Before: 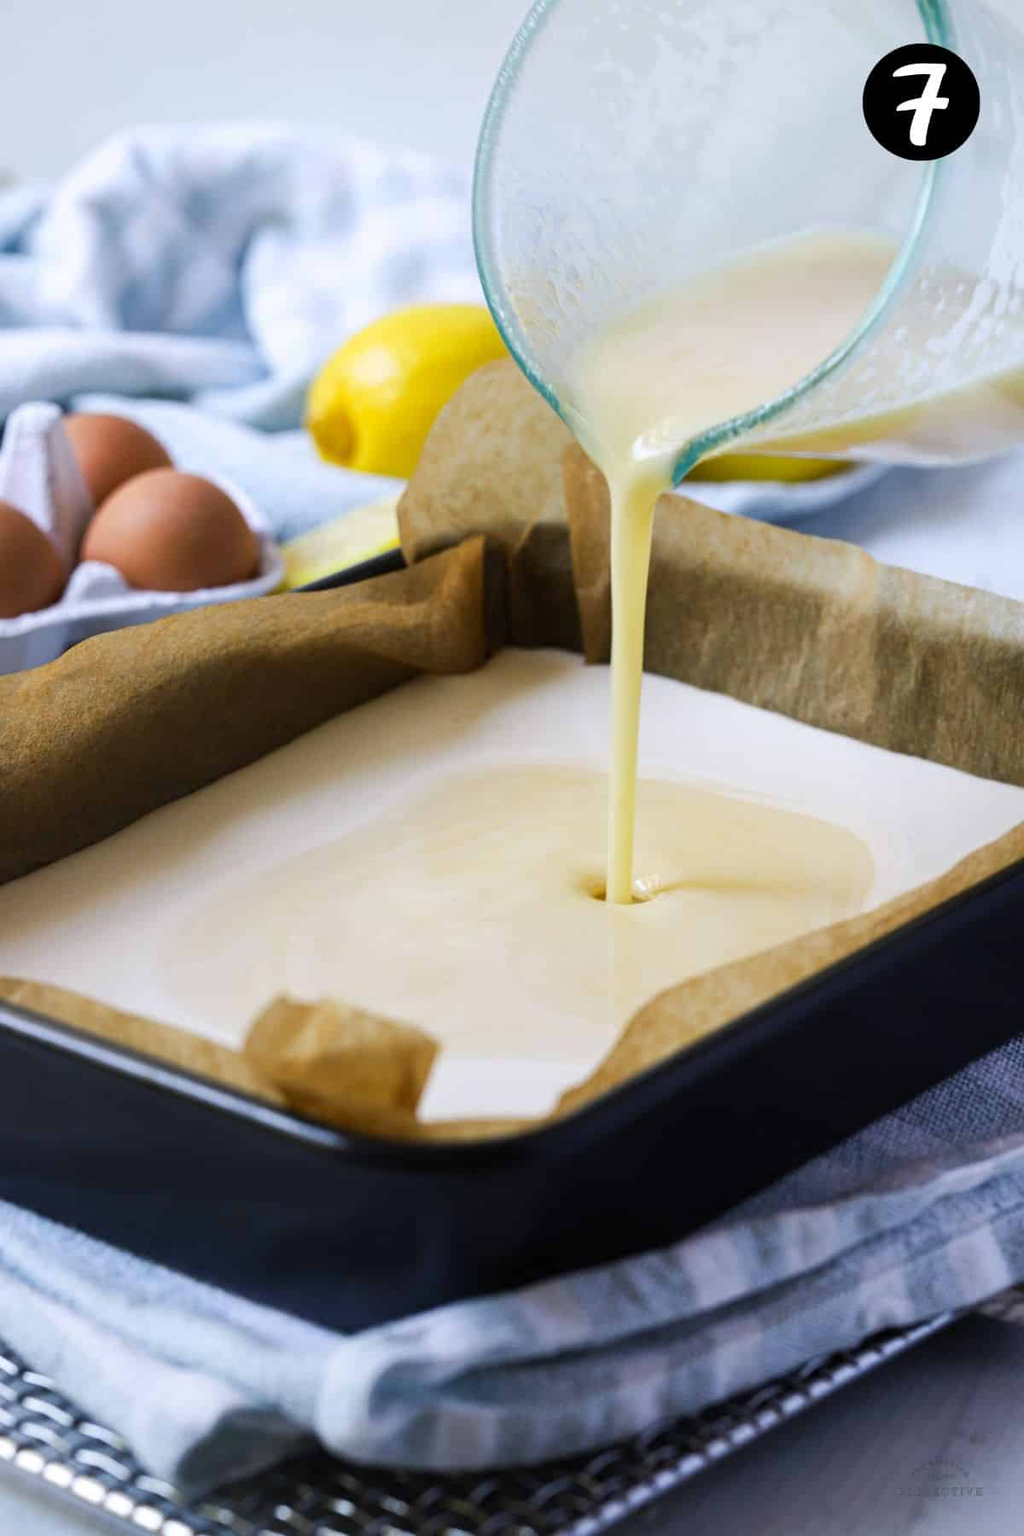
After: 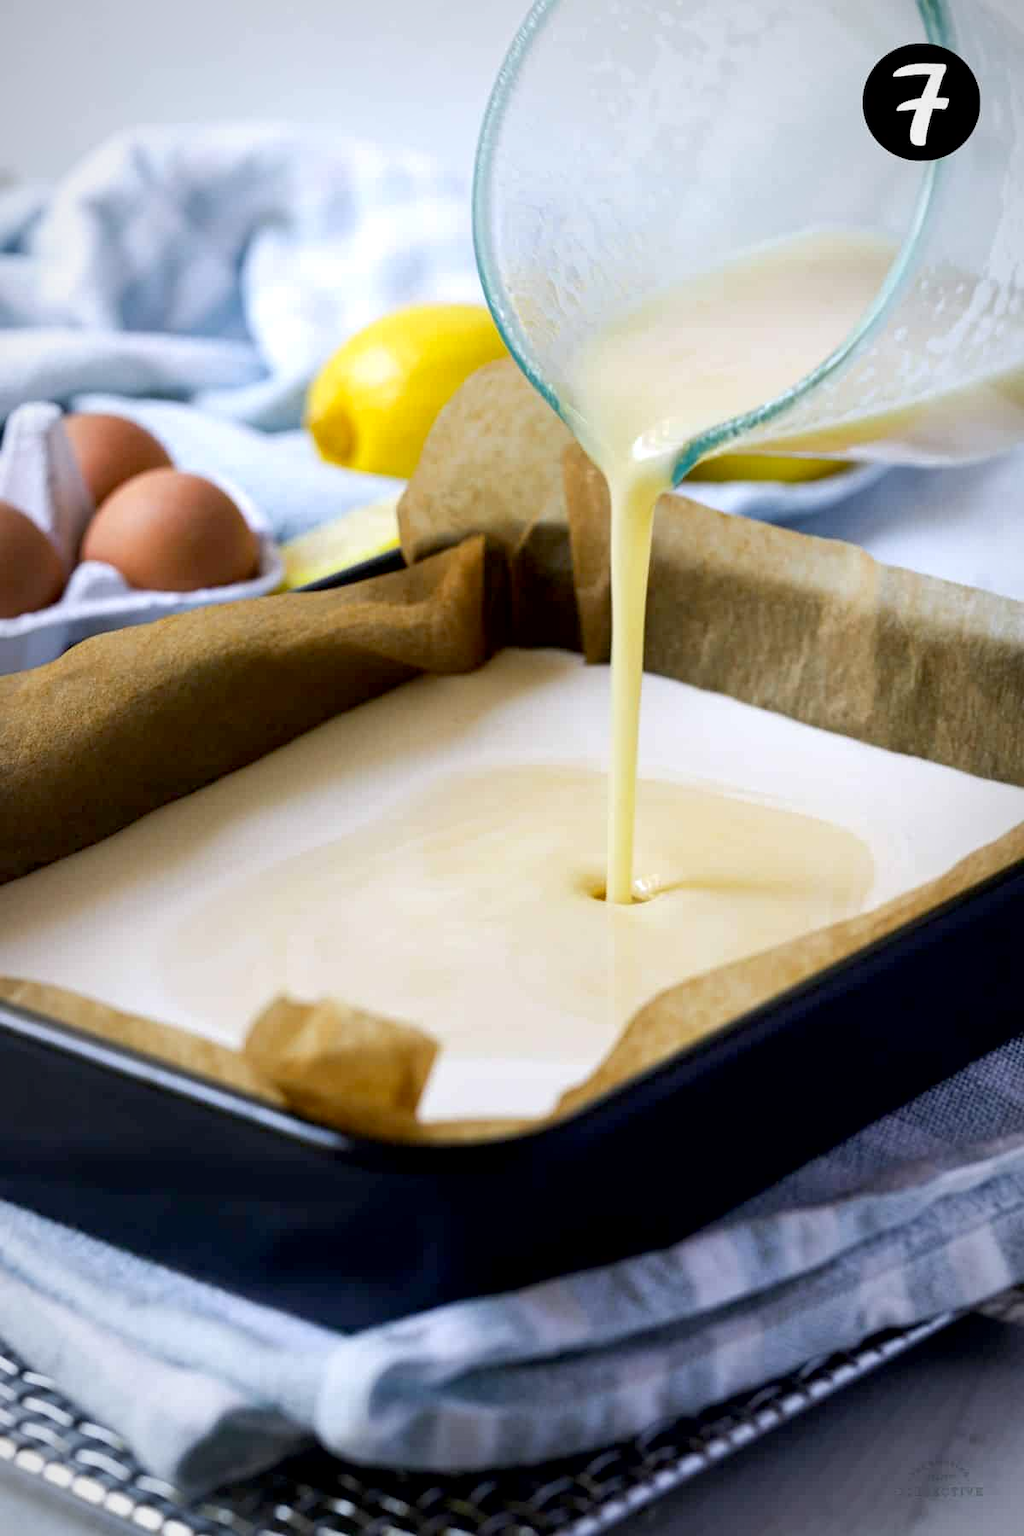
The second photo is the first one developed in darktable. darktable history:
exposure: black level correction 0.007, exposure 0.156 EV, compensate highlight preservation false
vignetting: fall-off radius 70.41%, brightness -0.418, saturation -0.306, automatic ratio true, unbound false
